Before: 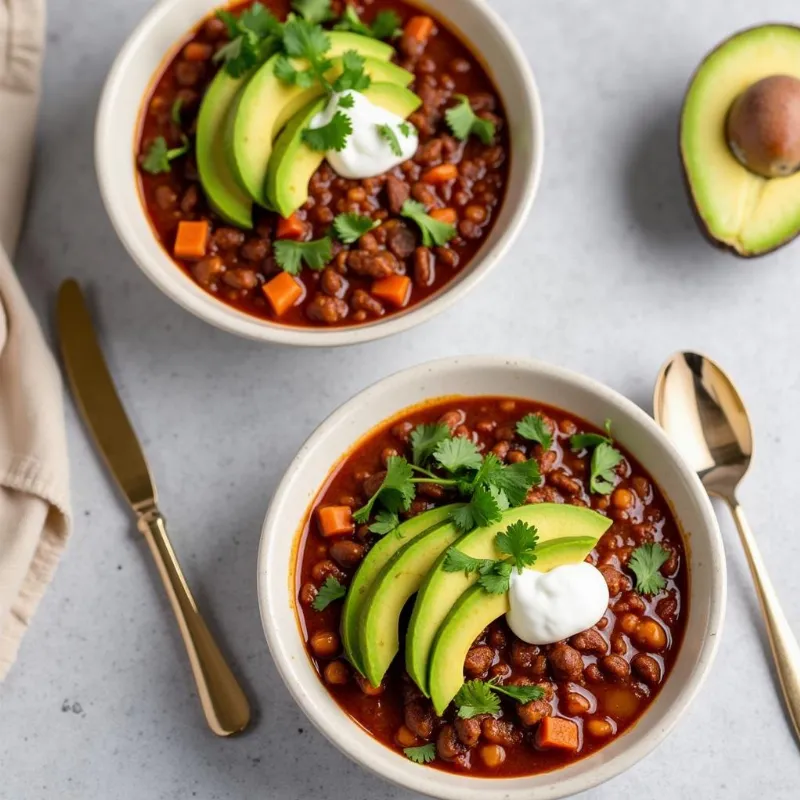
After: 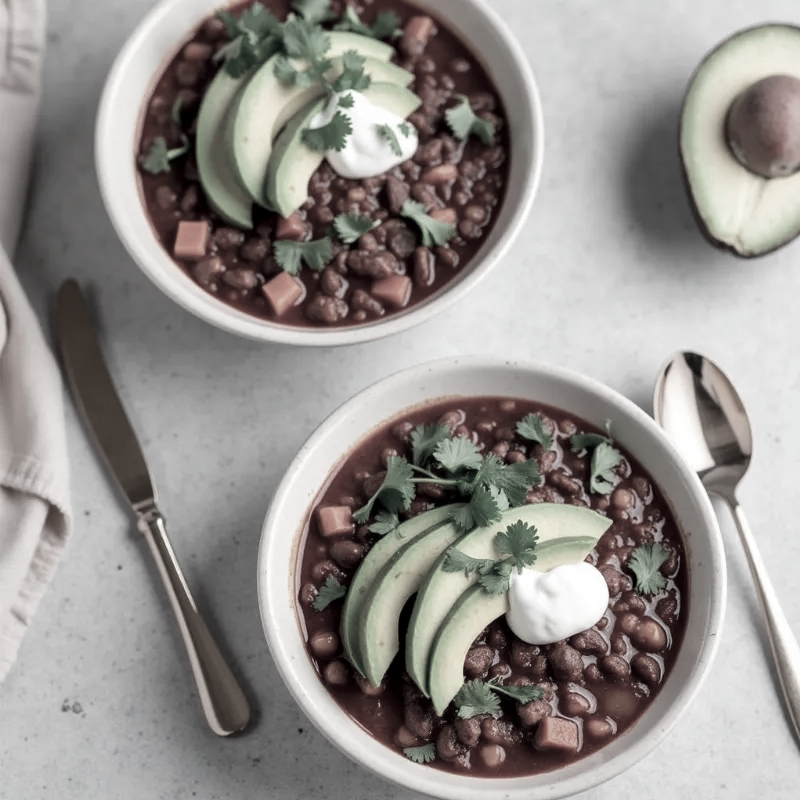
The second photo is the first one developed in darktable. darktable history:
local contrast: mode bilateral grid, contrast 20, coarseness 50, detail 120%, midtone range 0.2
color contrast: green-magenta contrast 0.3, blue-yellow contrast 0.15
